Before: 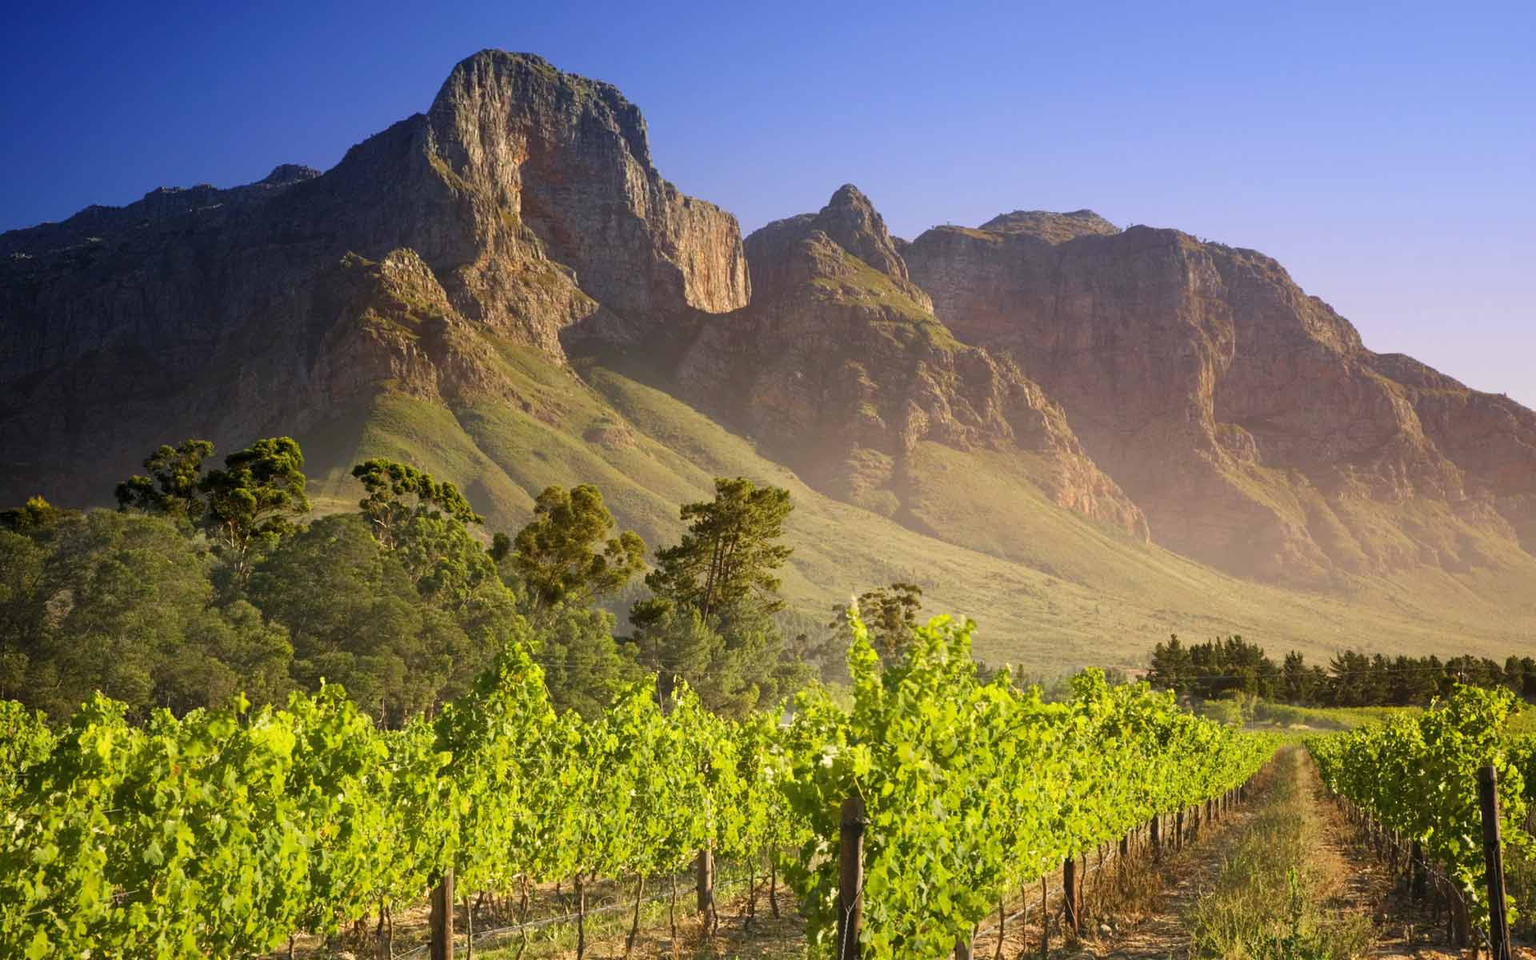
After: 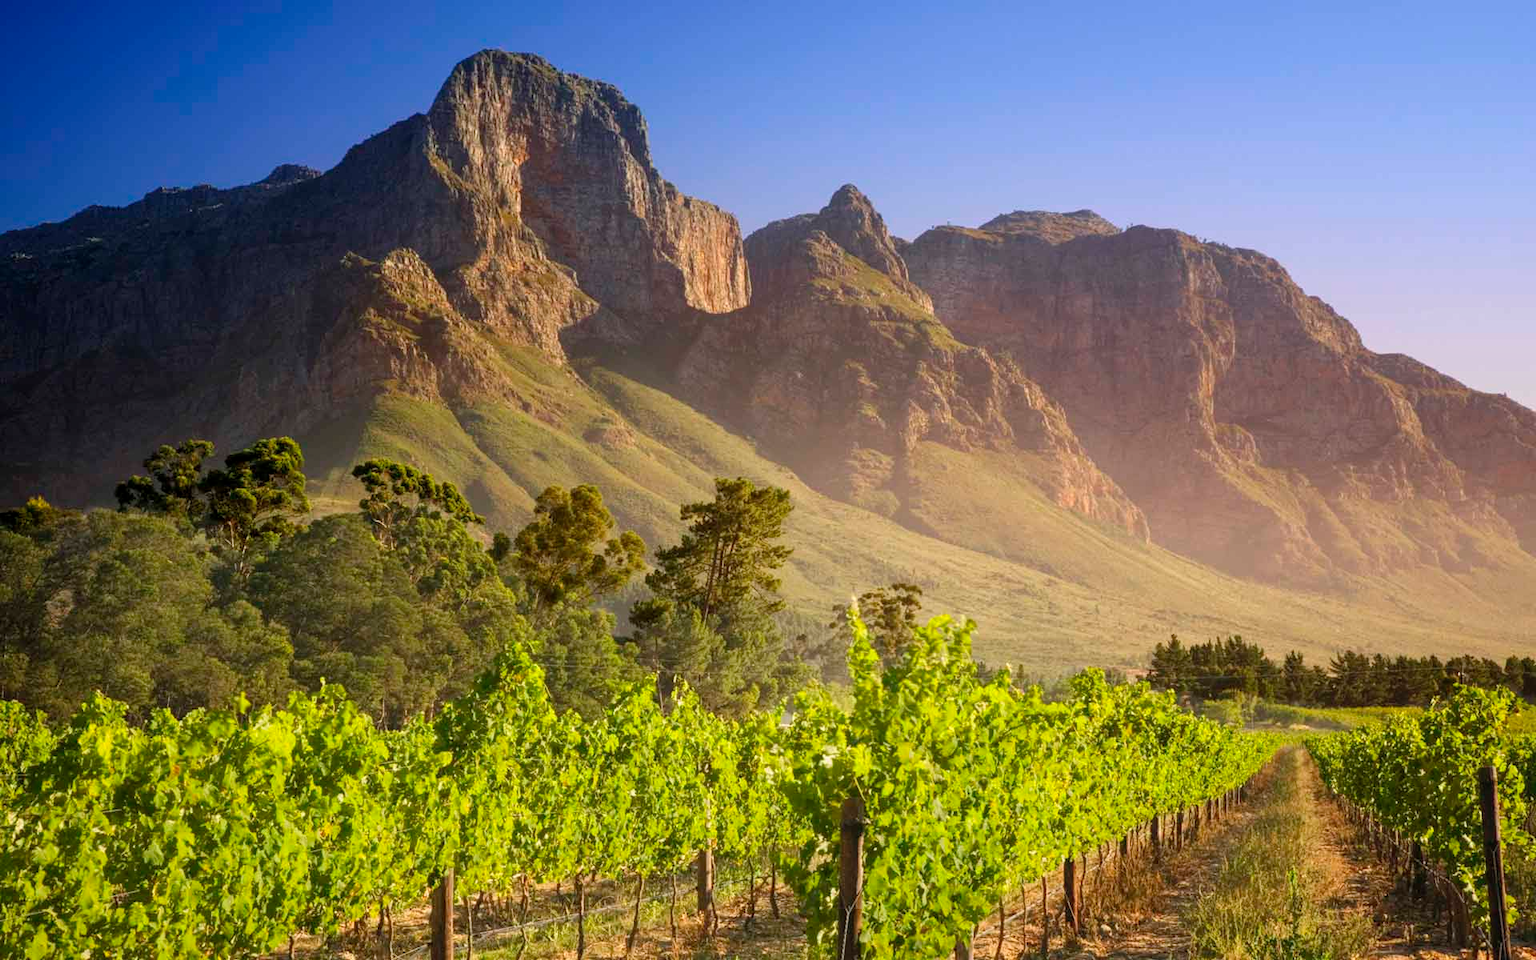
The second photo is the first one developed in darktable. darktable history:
local contrast: detail 110%
exposure: compensate highlight preservation false
